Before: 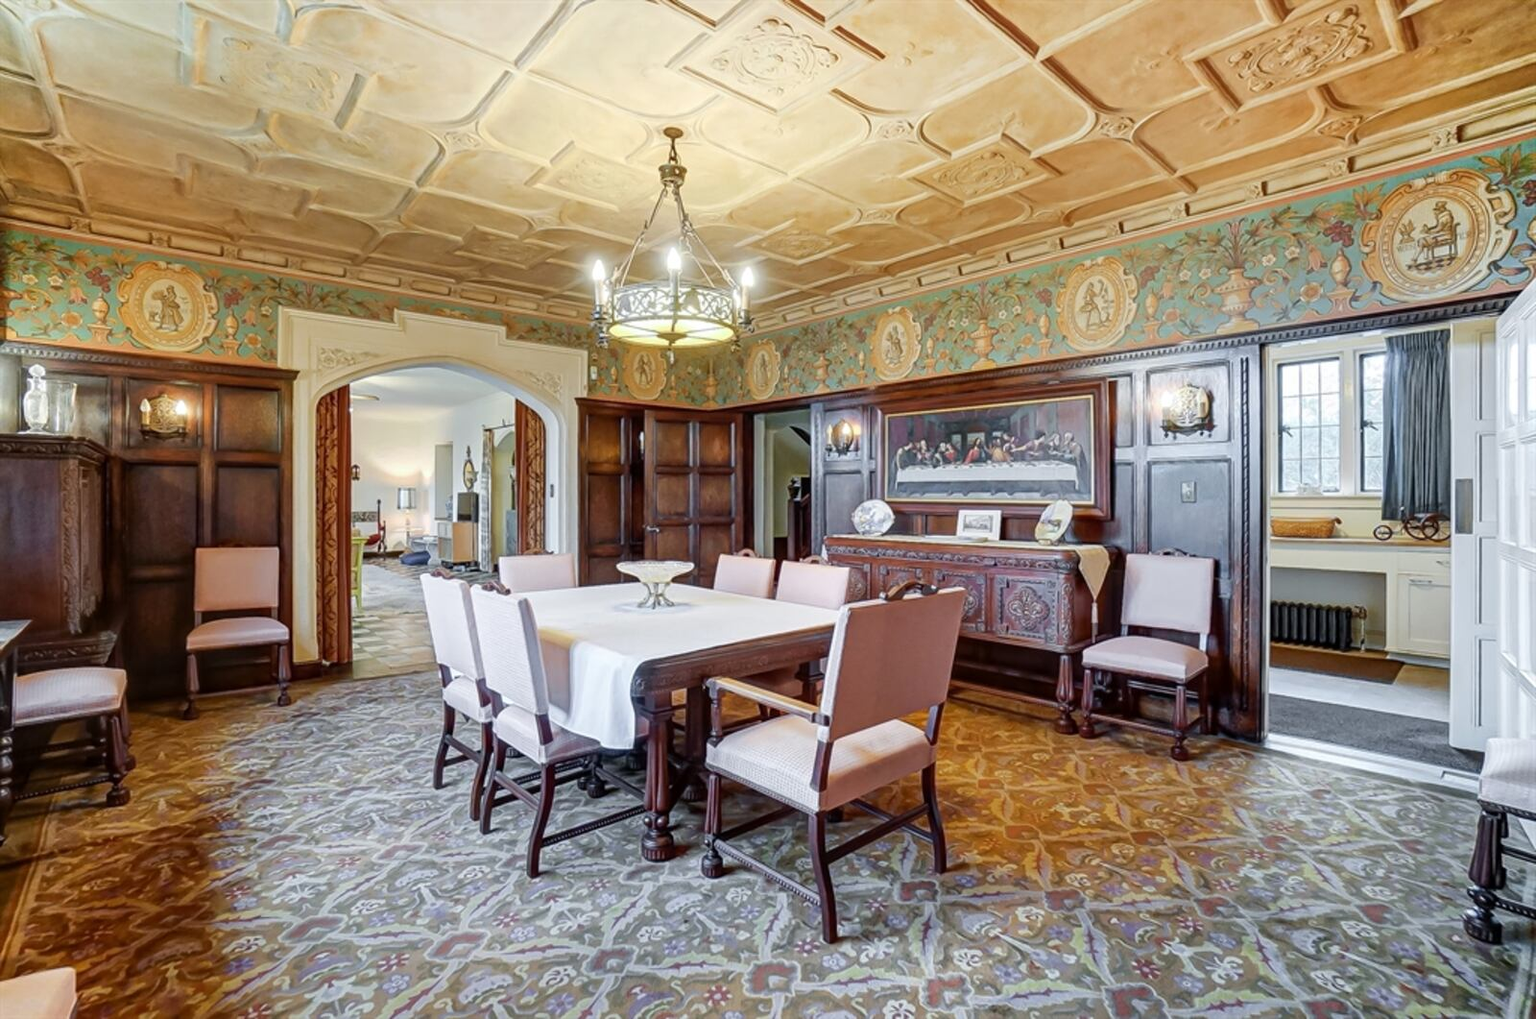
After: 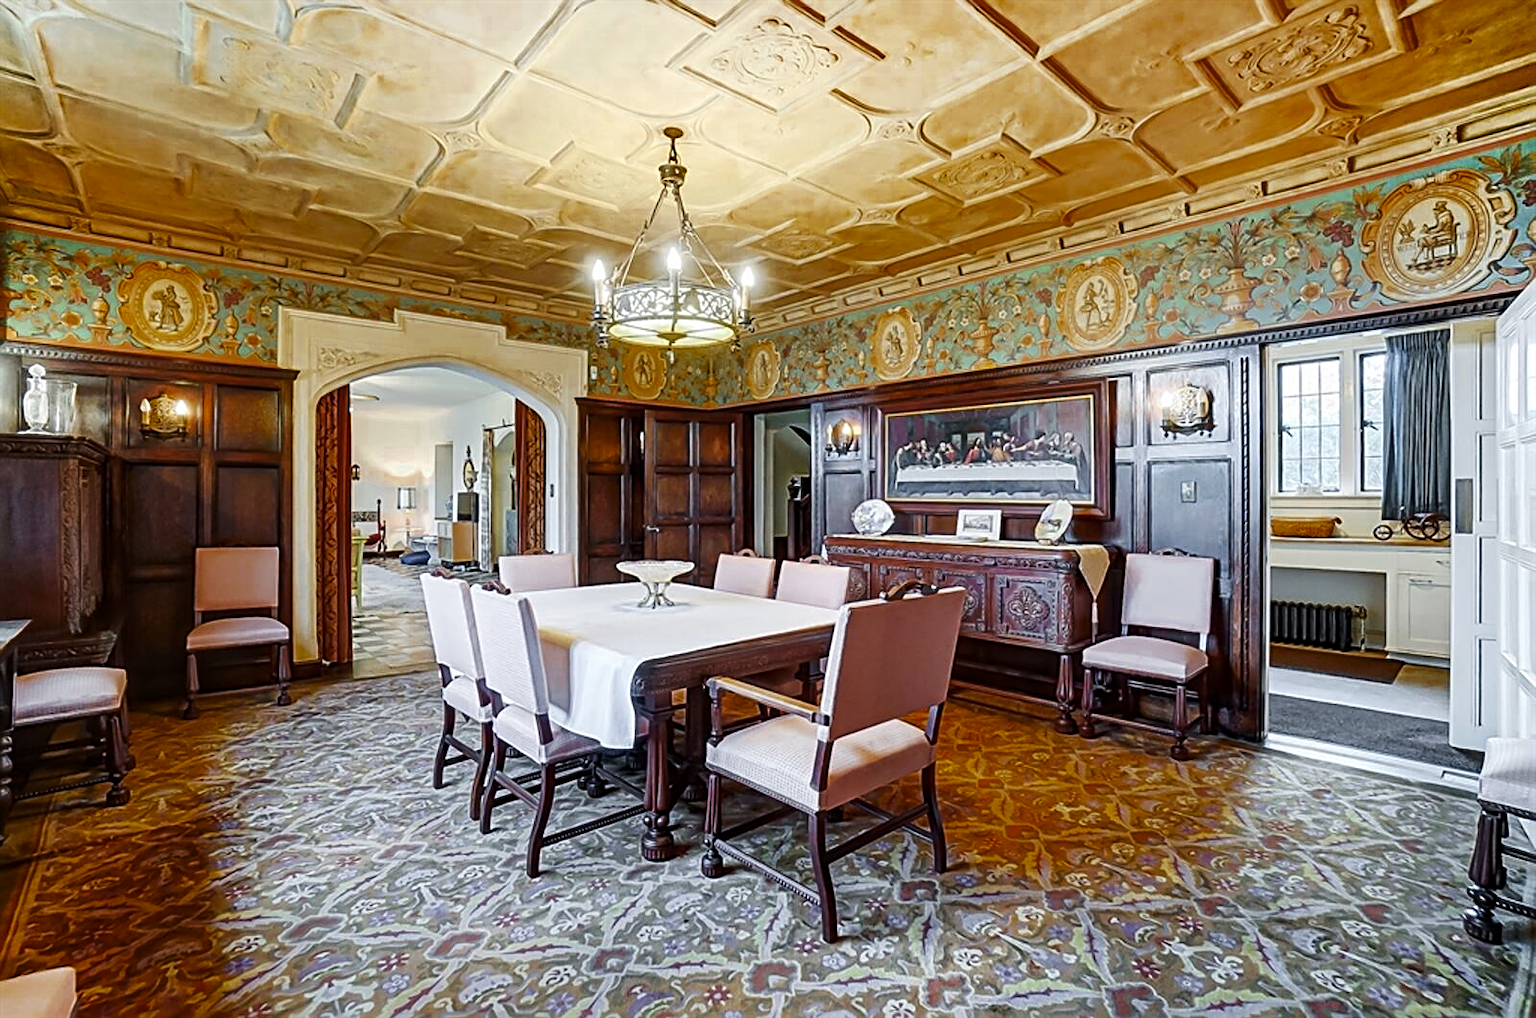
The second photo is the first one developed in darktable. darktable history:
color zones: curves: ch0 [(0.11, 0.396) (0.195, 0.36) (0.25, 0.5) (0.303, 0.412) (0.357, 0.544) (0.75, 0.5) (0.967, 0.328)]; ch1 [(0, 0.468) (0.112, 0.512) (0.202, 0.6) (0.25, 0.5) (0.307, 0.352) (0.357, 0.544) (0.75, 0.5) (0.963, 0.524)]
tone curve: curves: ch0 [(0, 0) (0.227, 0.17) (0.766, 0.774) (1, 1)]; ch1 [(0, 0) (0.114, 0.127) (0.437, 0.452) (0.498, 0.498) (0.529, 0.541) (0.579, 0.589) (1, 1)]; ch2 [(0, 0) (0.233, 0.259) (0.493, 0.492) (0.587, 0.573) (1, 1)], preserve colors none
sharpen: radius 2.53, amount 0.625
